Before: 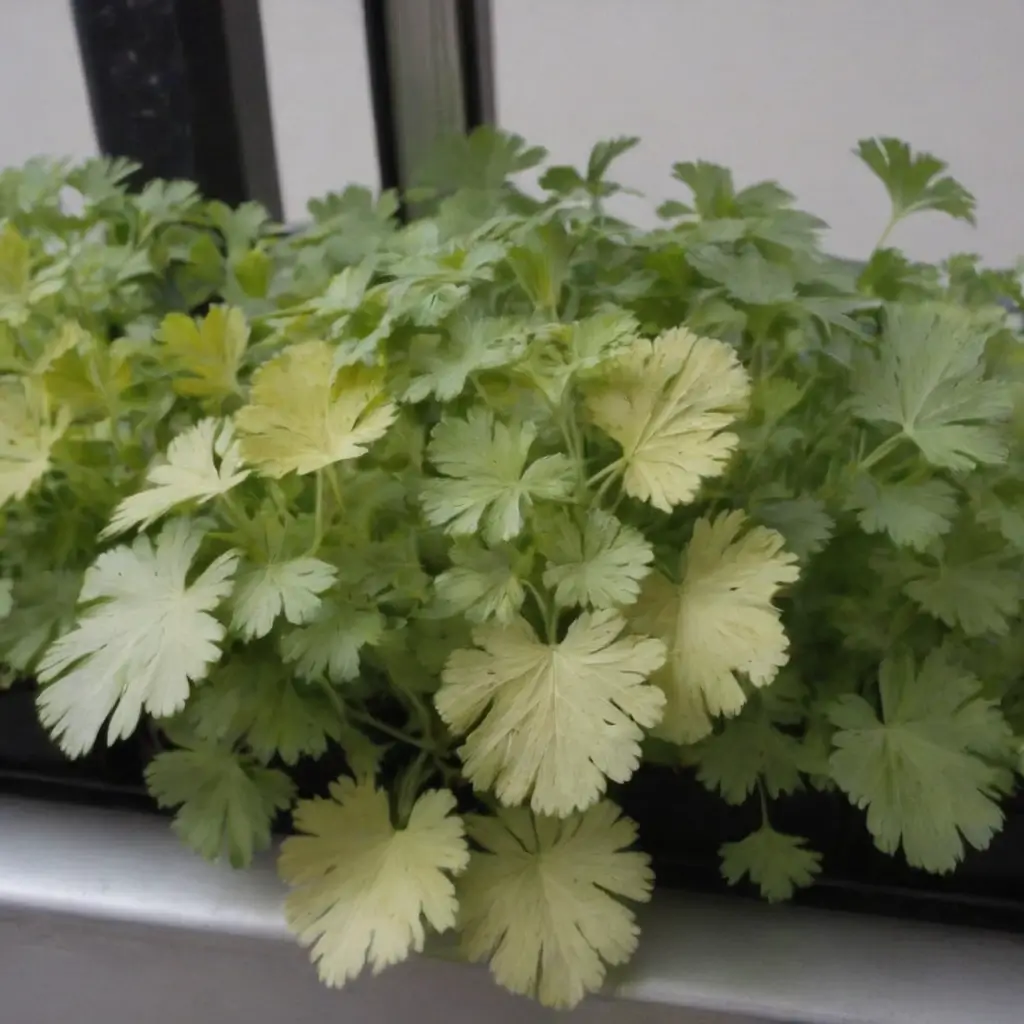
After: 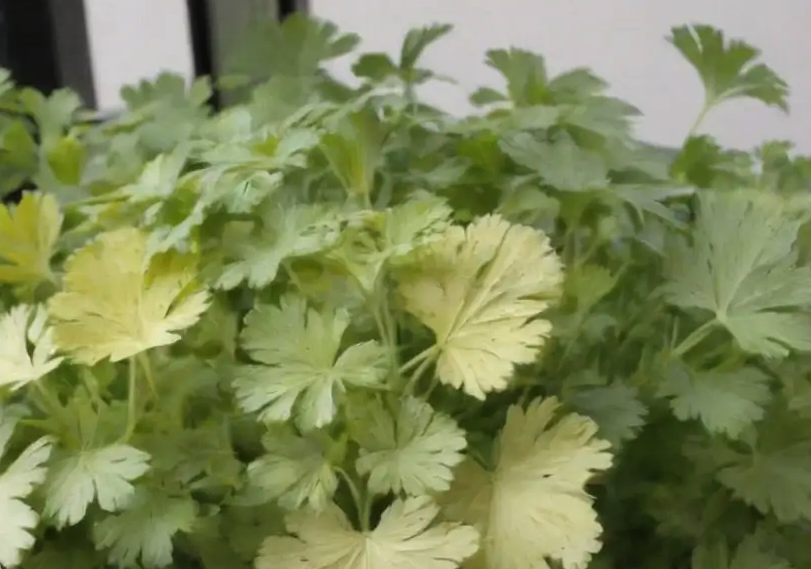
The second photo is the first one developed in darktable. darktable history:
tone equalizer: -8 EV -0.417 EV, -7 EV -0.391 EV, -6 EV -0.347 EV, -5 EV -0.197 EV, -3 EV 0.203 EV, -2 EV 0.361 EV, -1 EV 0.377 EV, +0 EV 0.423 EV
crop: left 18.283%, top 11.108%, right 2.5%, bottom 33.261%
